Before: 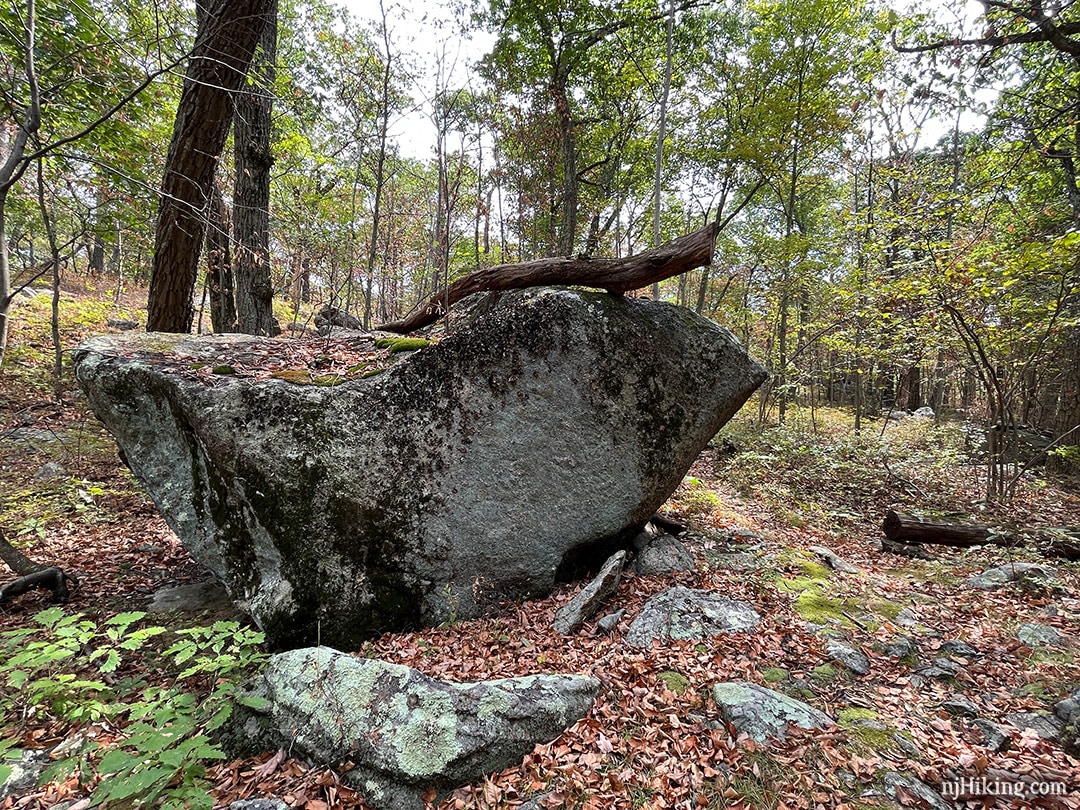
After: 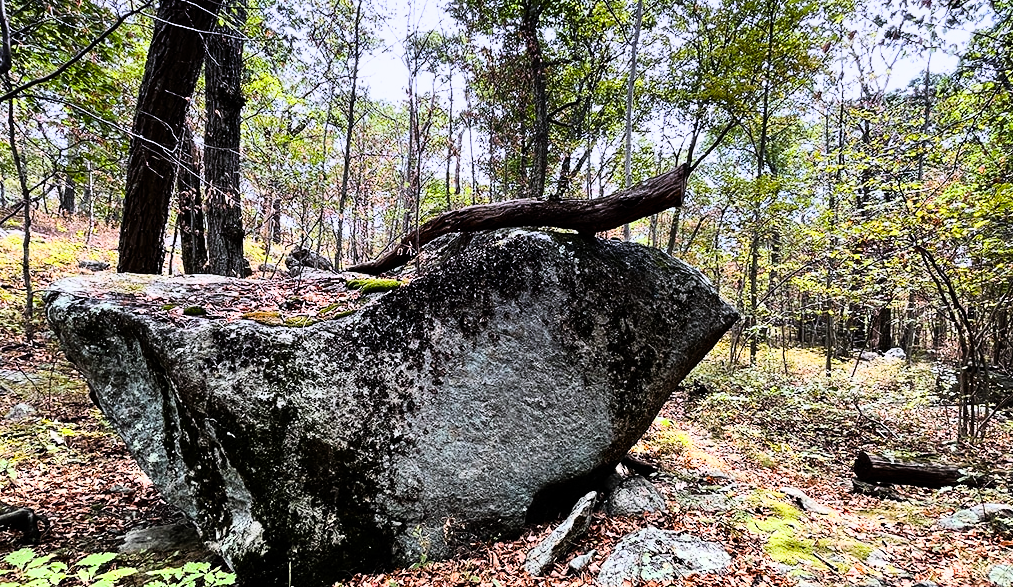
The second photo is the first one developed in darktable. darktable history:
graduated density: hue 238.83°, saturation 50%
color balance rgb: perceptual saturation grading › global saturation 20%, perceptual saturation grading › highlights -25%, perceptual saturation grading › shadows 50%, global vibrance -25%
rgb curve: curves: ch0 [(0, 0) (0.21, 0.15) (0.24, 0.21) (0.5, 0.75) (0.75, 0.96) (0.89, 0.99) (1, 1)]; ch1 [(0, 0.02) (0.21, 0.13) (0.25, 0.2) (0.5, 0.67) (0.75, 0.9) (0.89, 0.97) (1, 1)]; ch2 [(0, 0.02) (0.21, 0.13) (0.25, 0.2) (0.5, 0.67) (0.75, 0.9) (0.89, 0.97) (1, 1)], compensate middle gray true
crop: left 2.737%, top 7.287%, right 3.421%, bottom 20.179%
